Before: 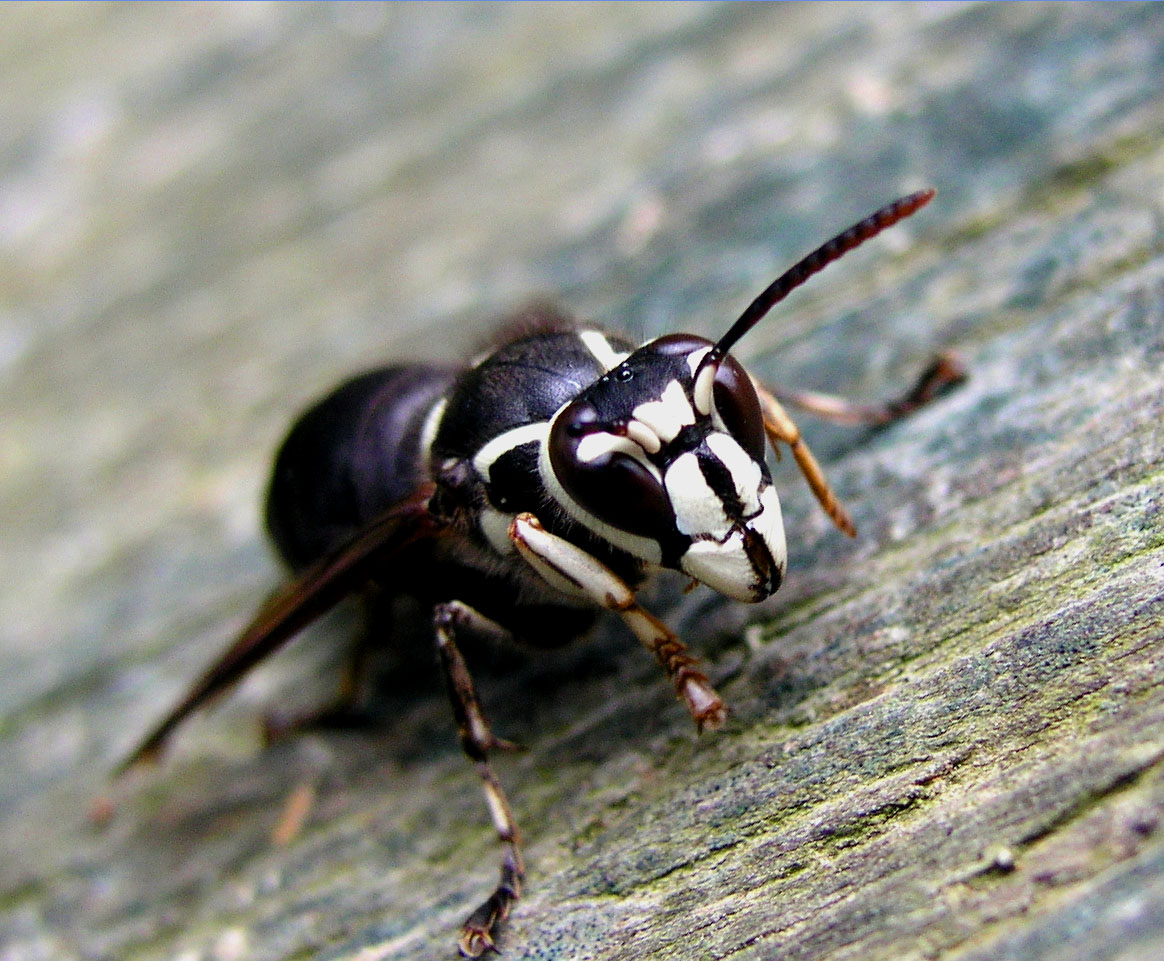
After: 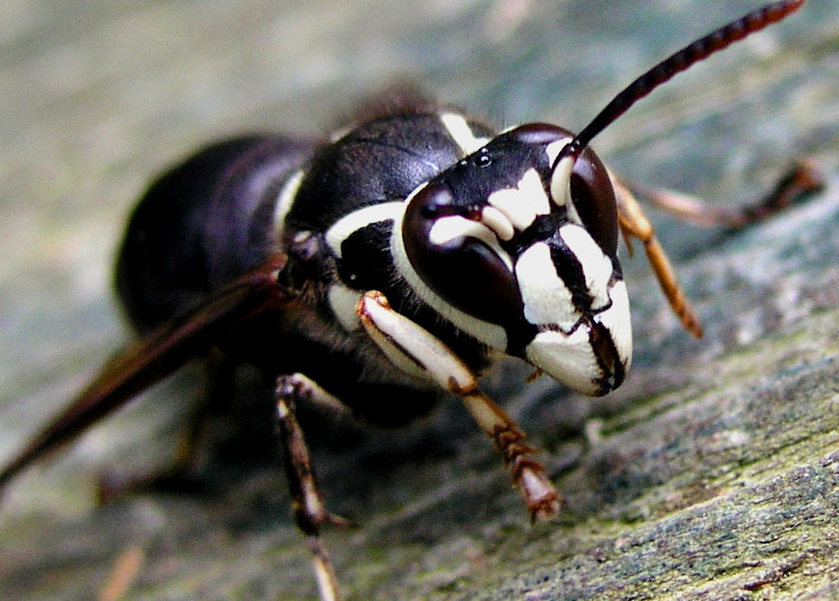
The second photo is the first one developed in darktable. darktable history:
shadows and highlights: low approximation 0.01, soften with gaussian
tone equalizer: edges refinement/feathering 500, mask exposure compensation -1.57 EV, preserve details no
crop and rotate: angle -4.03°, left 9.802%, top 20.455%, right 12.104%, bottom 11.762%
